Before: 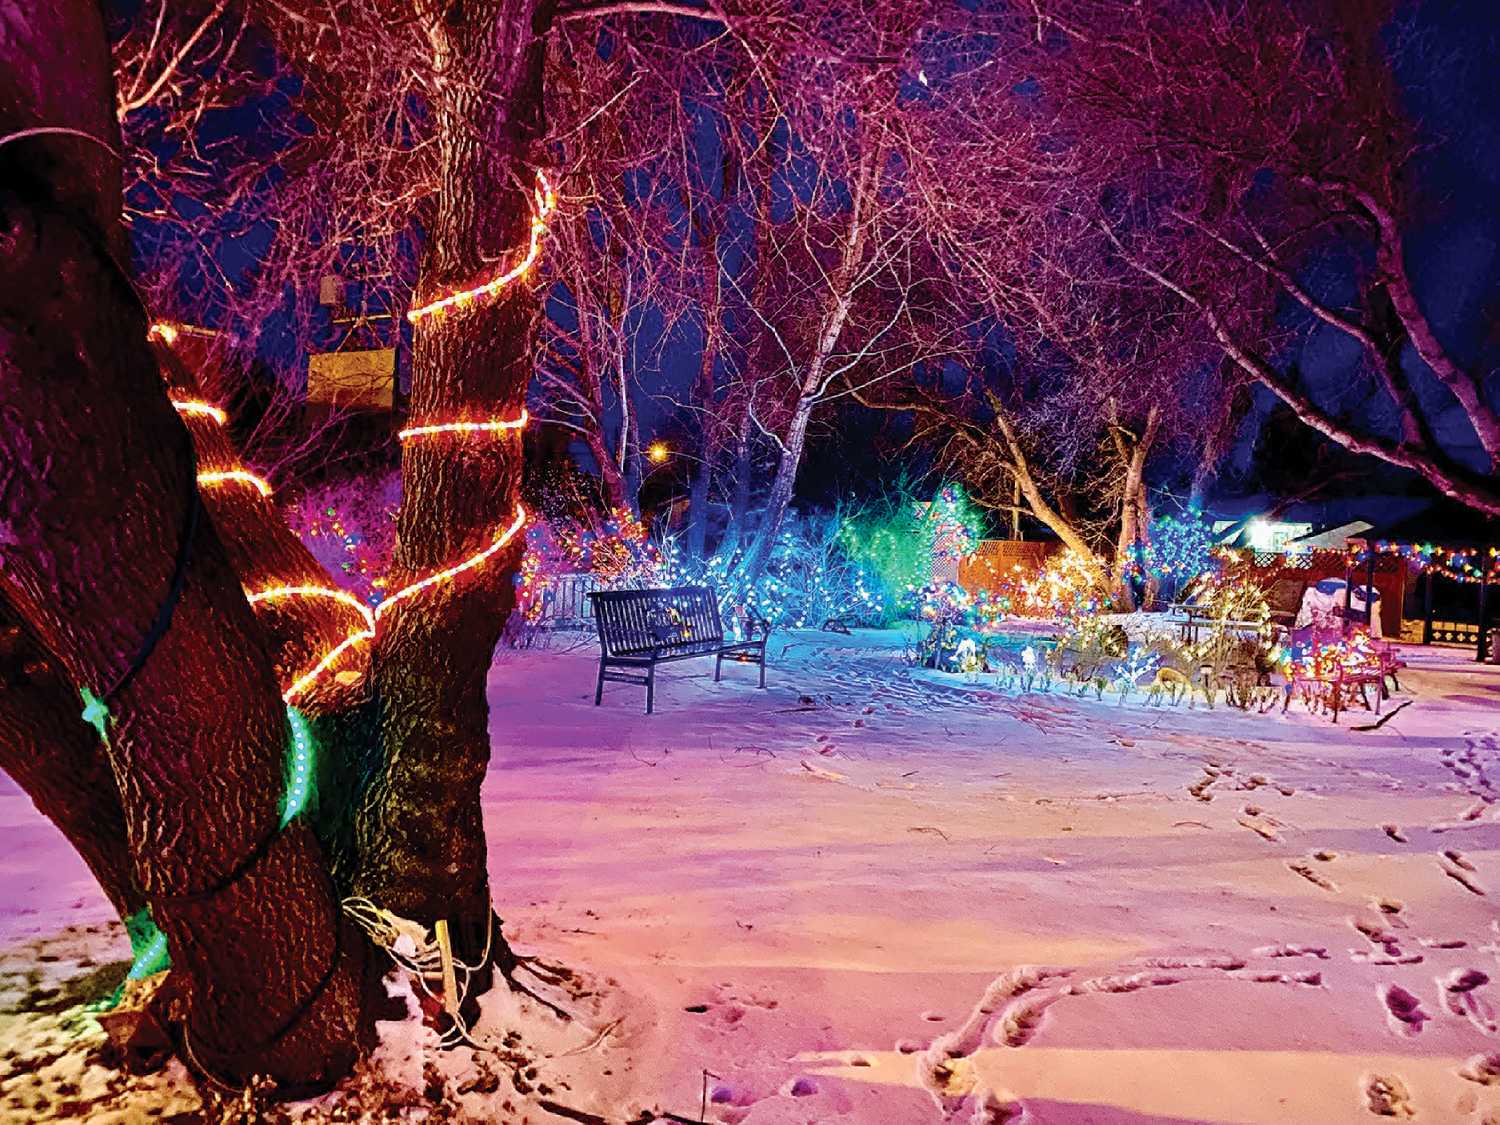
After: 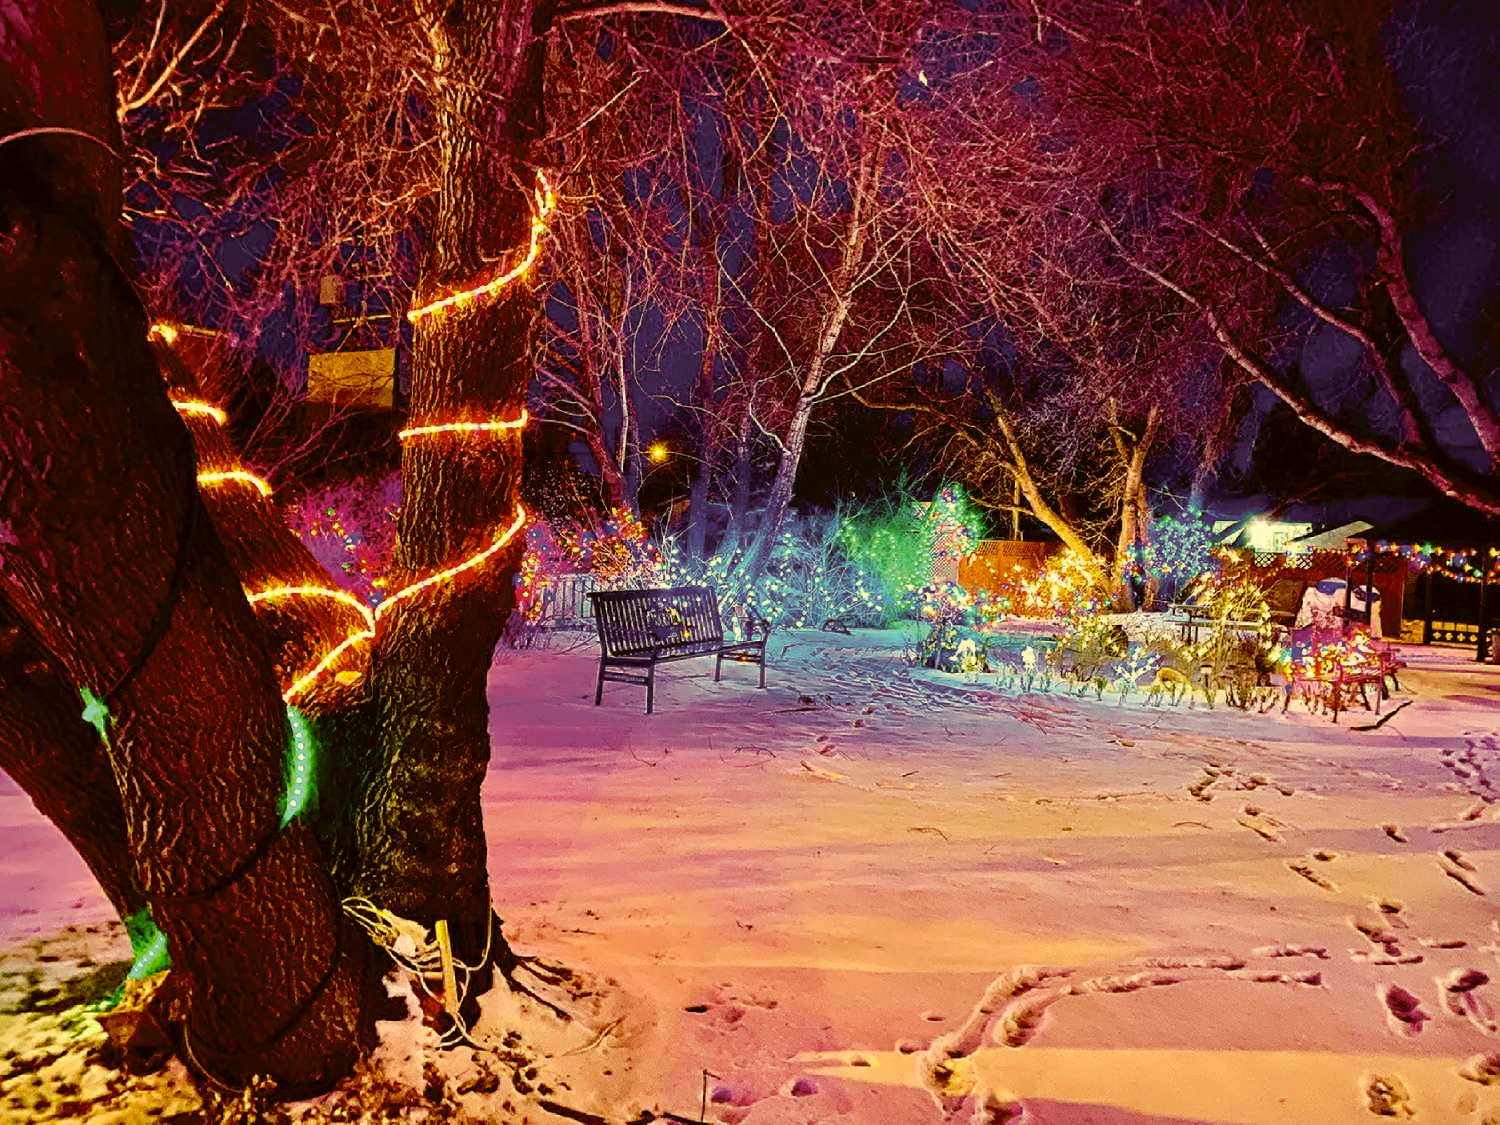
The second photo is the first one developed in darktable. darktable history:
color correction: highlights a* 0.113, highlights b* 29.07, shadows a* -0.202, shadows b* 21.67
